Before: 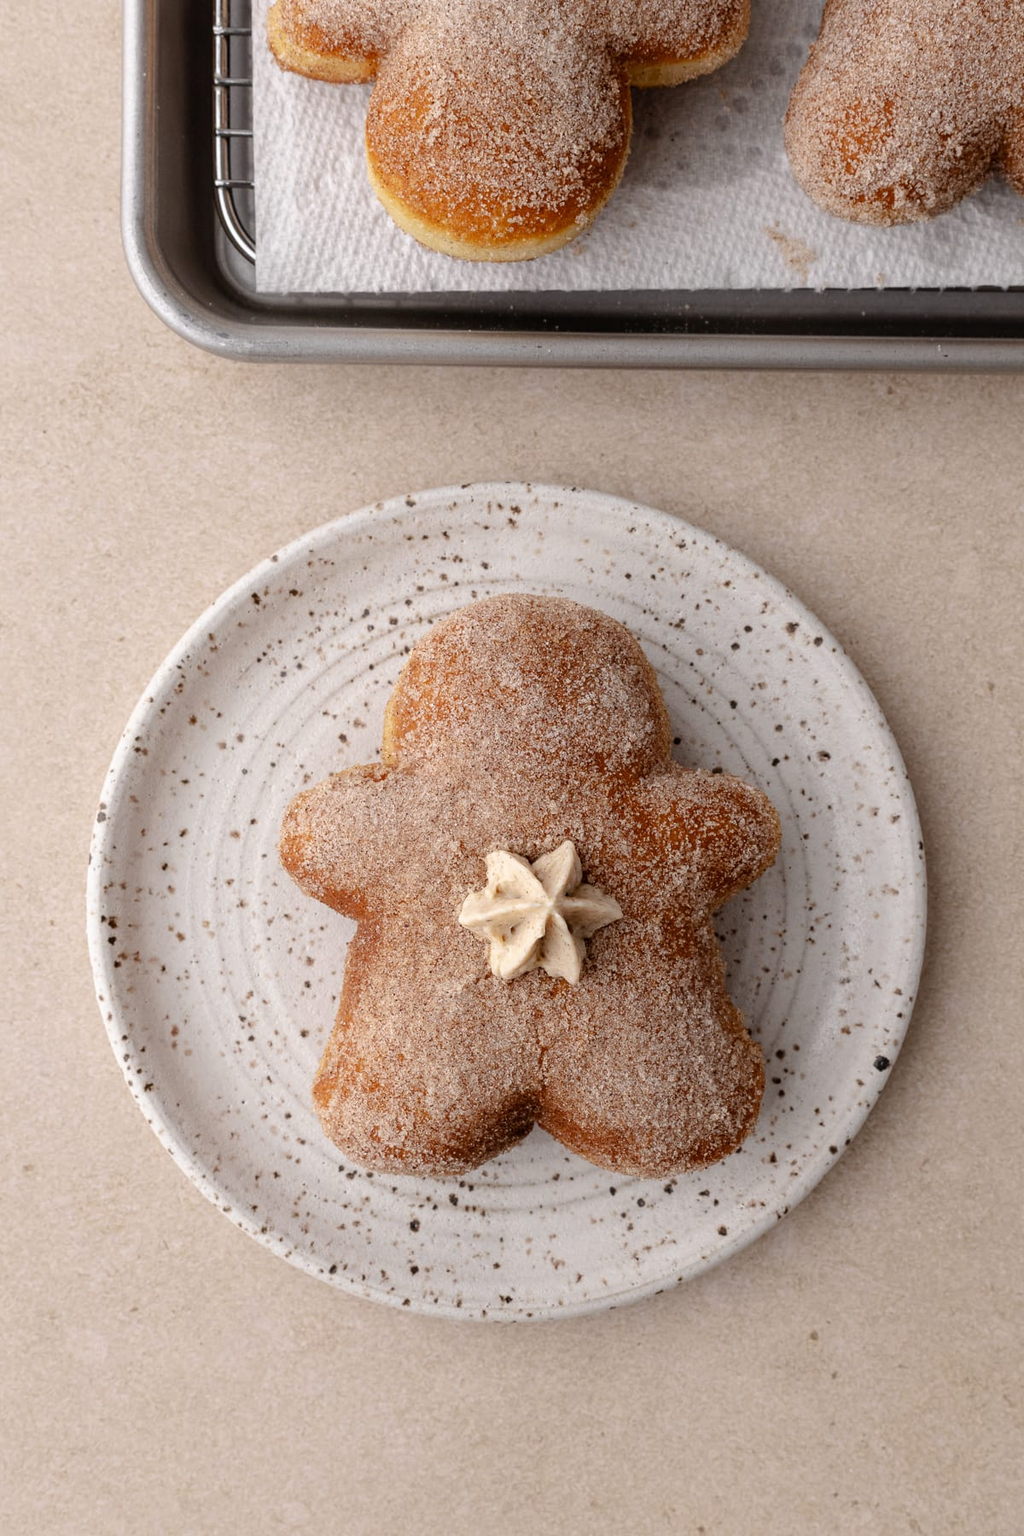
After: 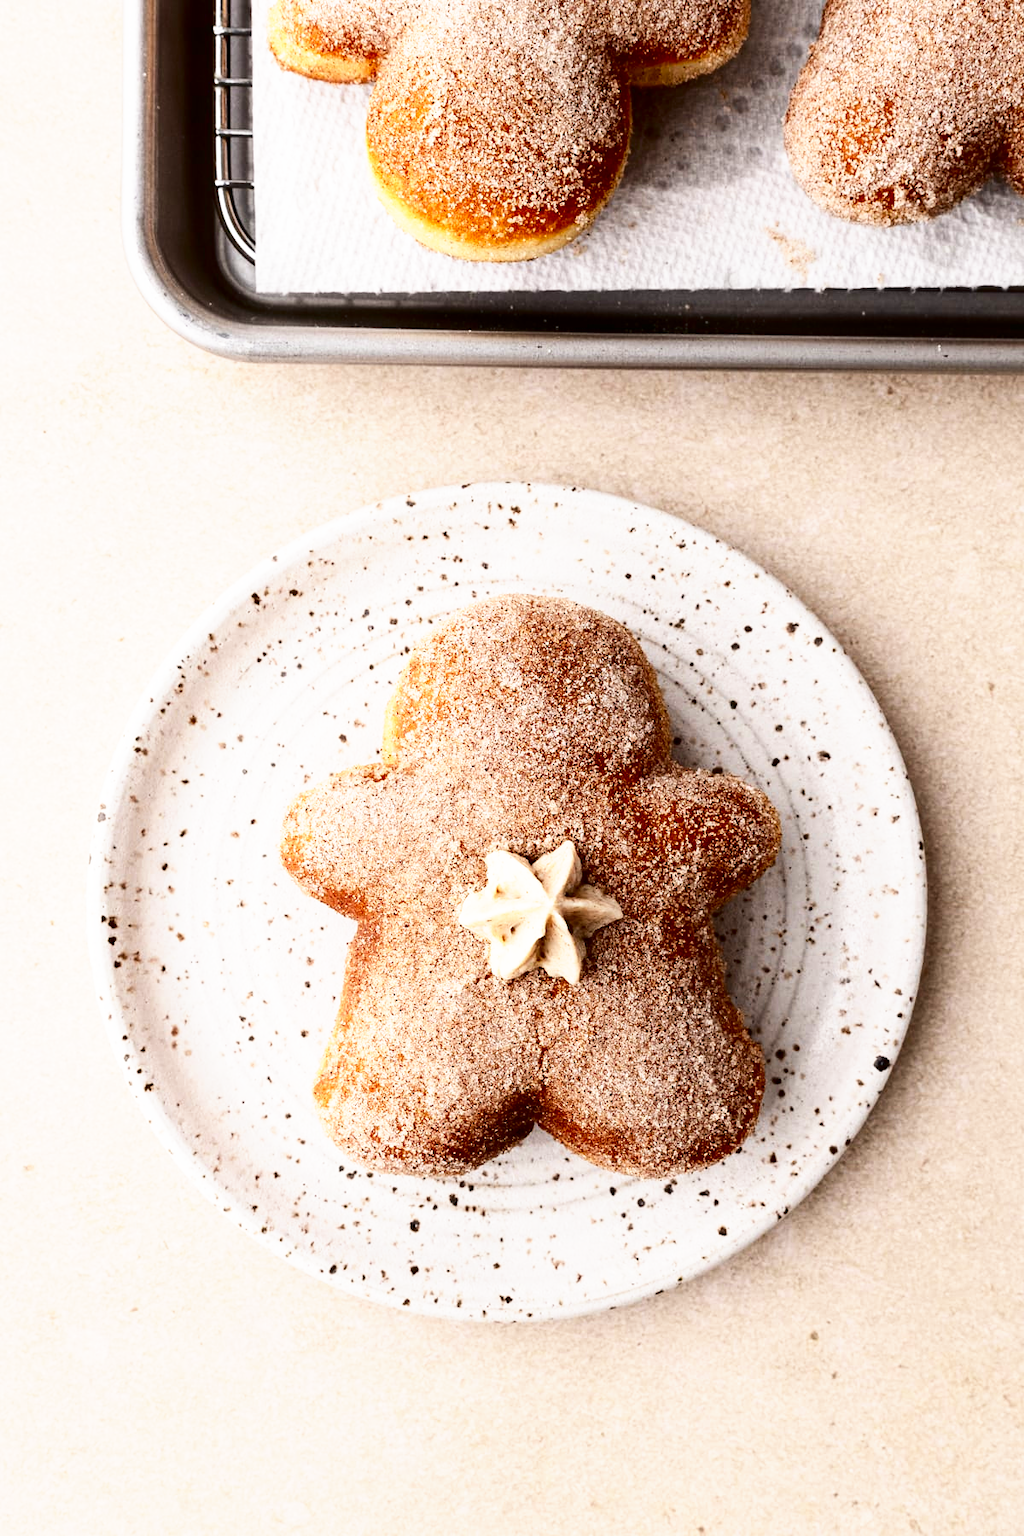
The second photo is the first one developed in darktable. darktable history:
contrast brightness saturation: contrast 0.192, brightness -0.24, saturation 0.105
base curve: curves: ch0 [(0, 0) (0.495, 0.917) (1, 1)], preserve colors none
